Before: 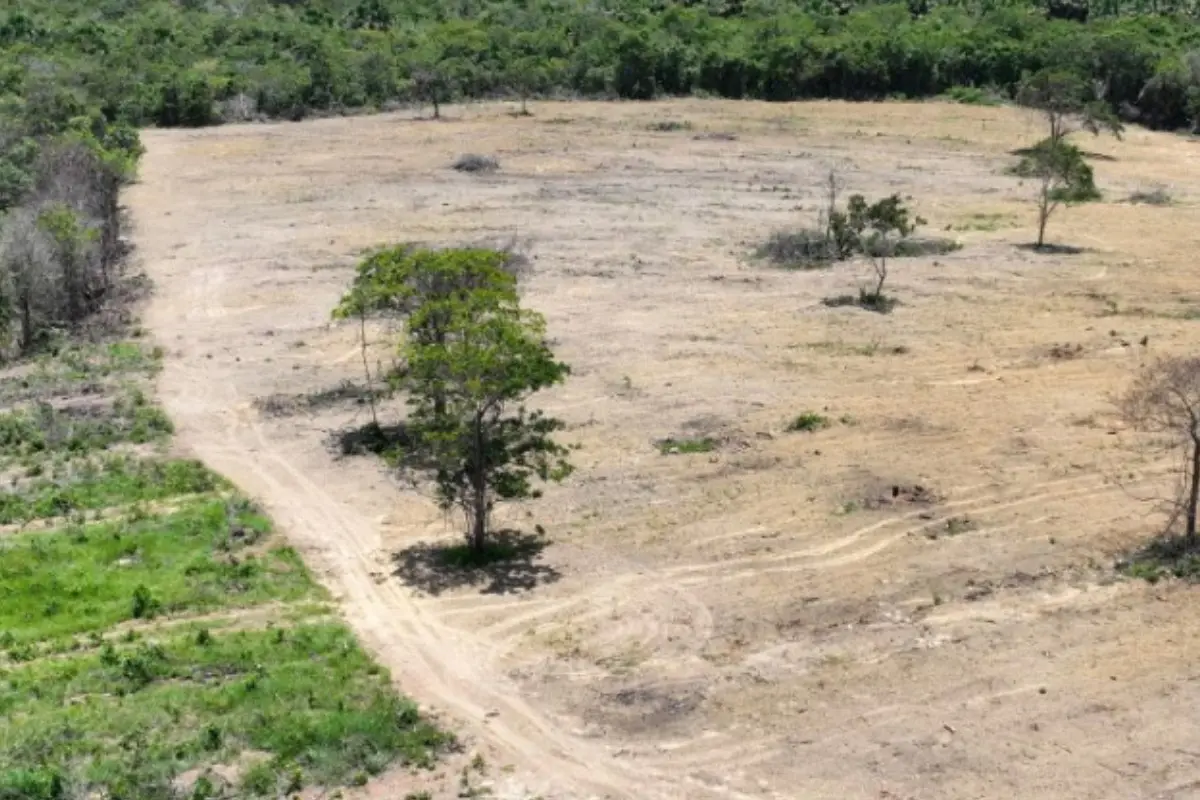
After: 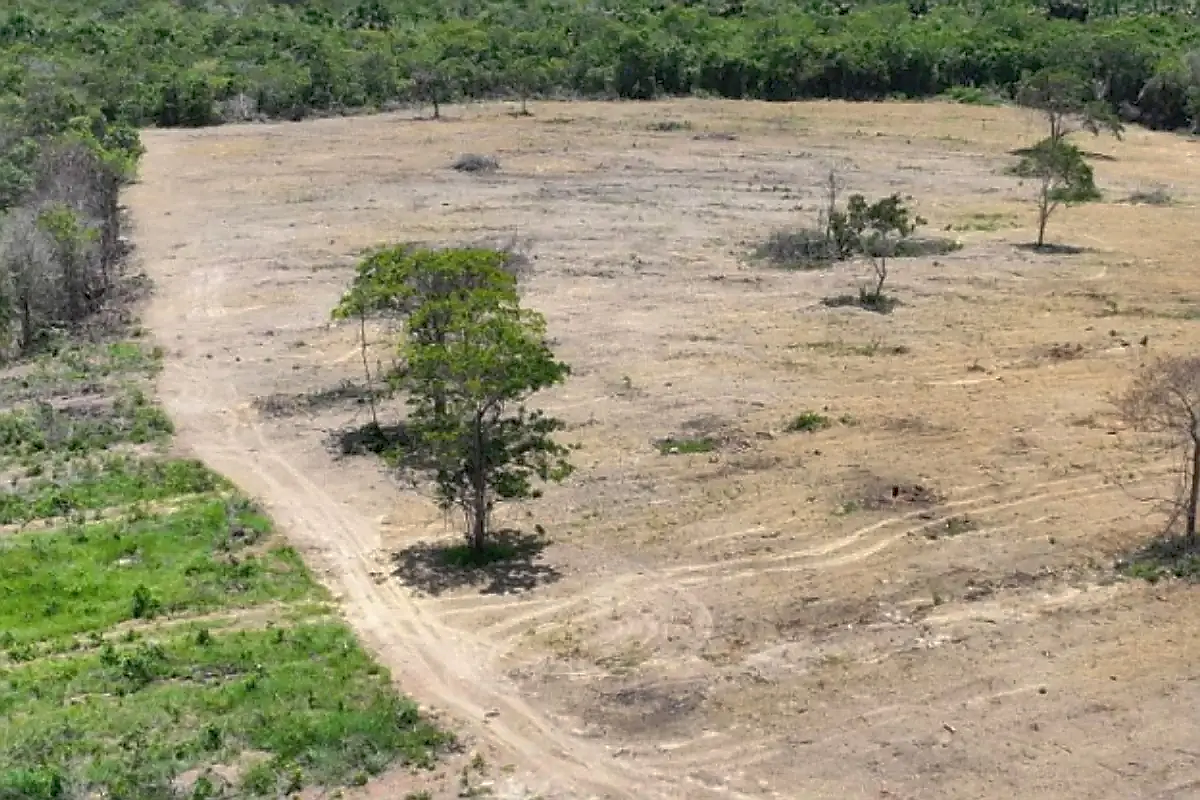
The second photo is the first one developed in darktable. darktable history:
shadows and highlights: on, module defaults
sharpen: radius 1.4, amount 1.25, threshold 0.7
